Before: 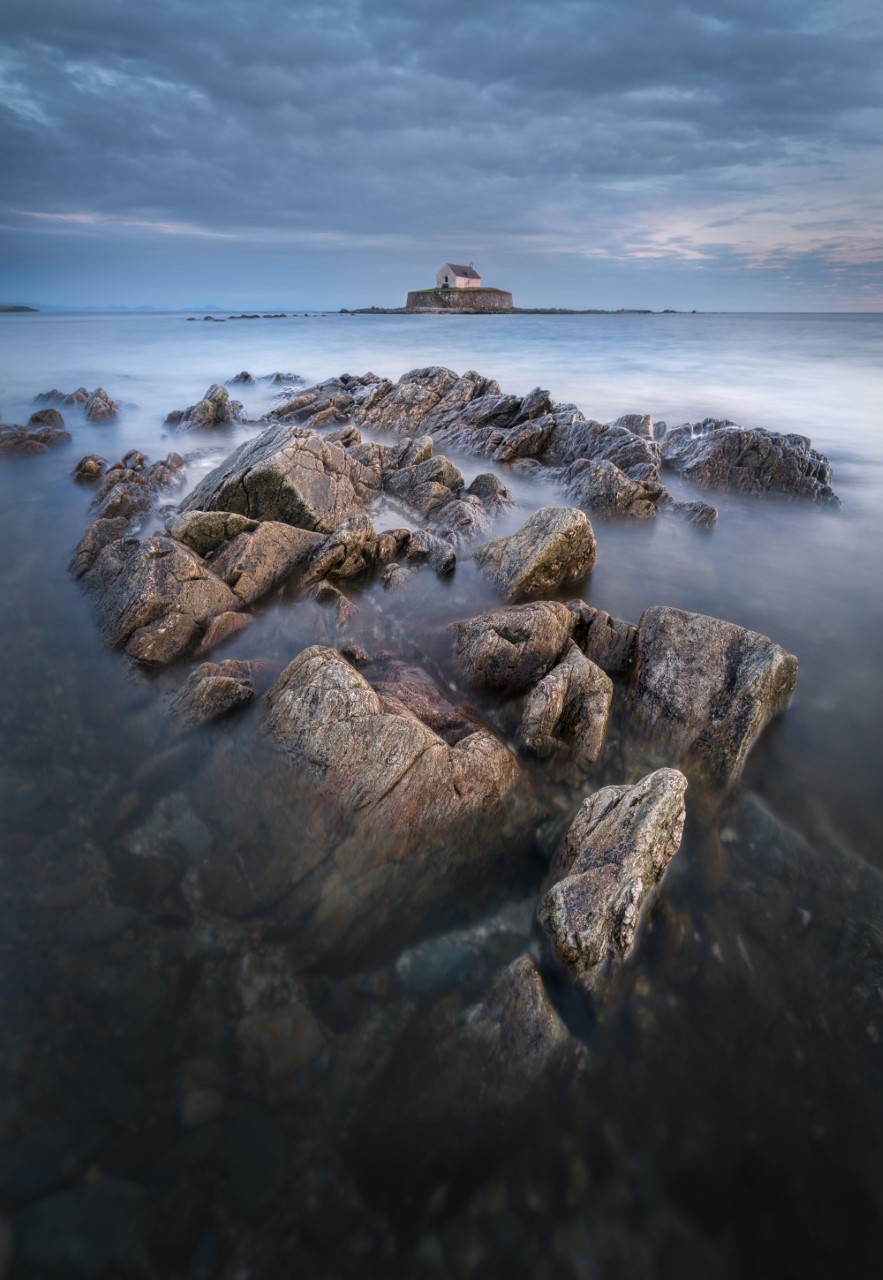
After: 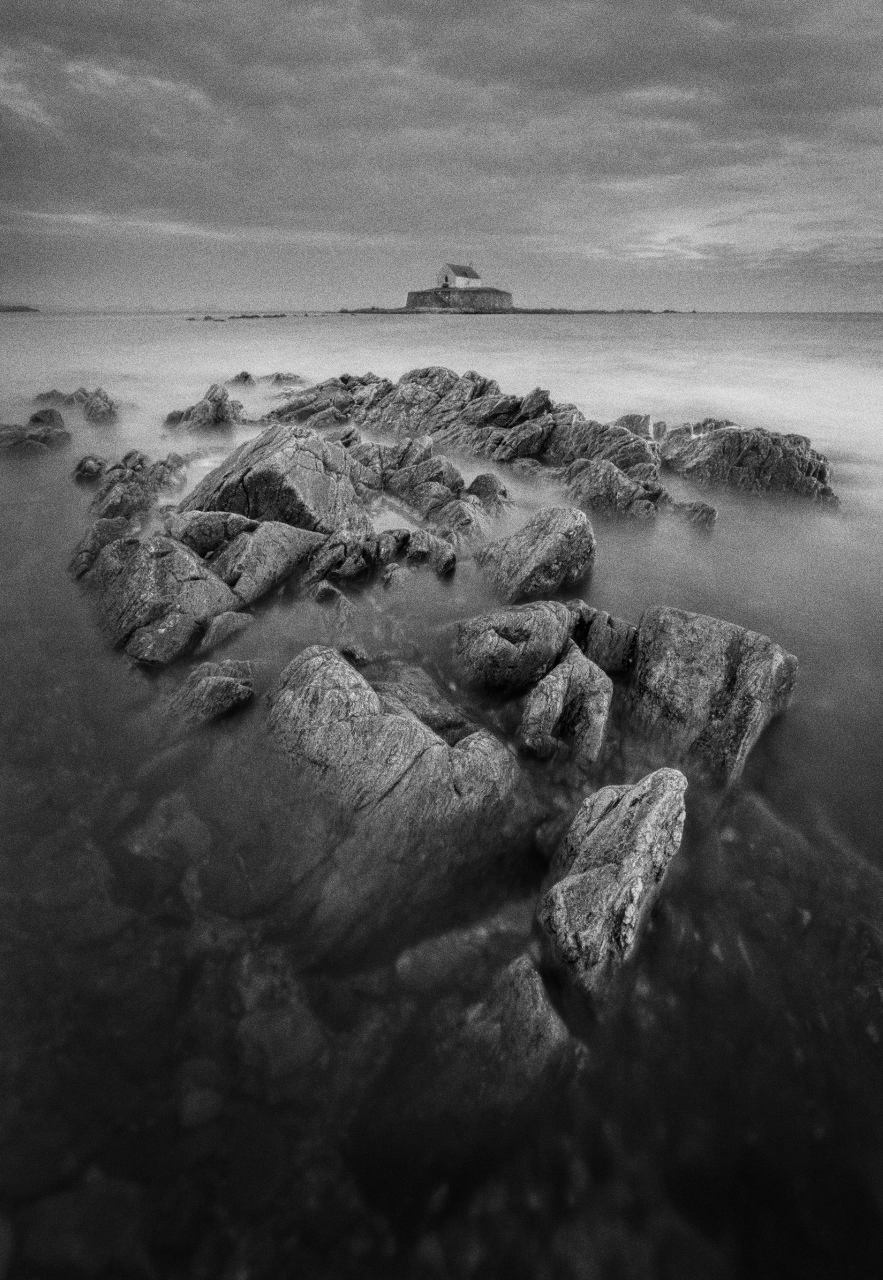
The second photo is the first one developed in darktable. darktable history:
color correction: highlights a* -15.58, highlights b* 40, shadows a* -40, shadows b* -26.18
grain: coarseness 0.09 ISO, strength 40%
monochrome: on, module defaults
filmic rgb: black relative exposure -11.35 EV, white relative exposure 3.22 EV, hardness 6.76, color science v6 (2022)
rgb curve: curves: ch2 [(0, 0) (0.567, 0.512) (1, 1)], mode RGB, independent channels
